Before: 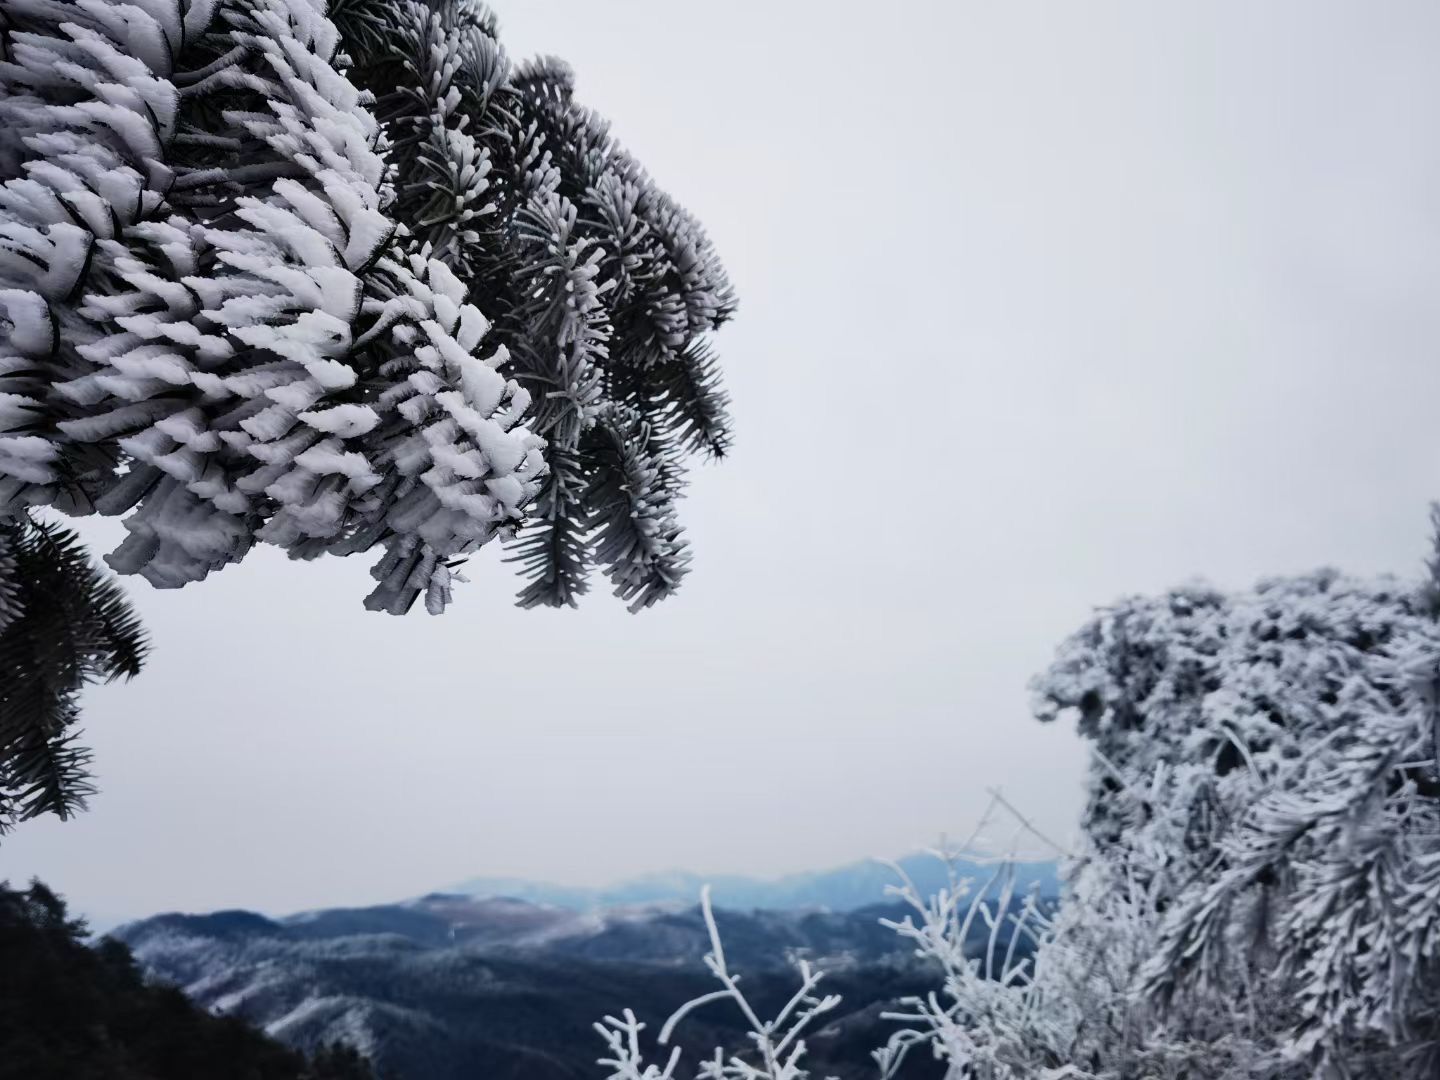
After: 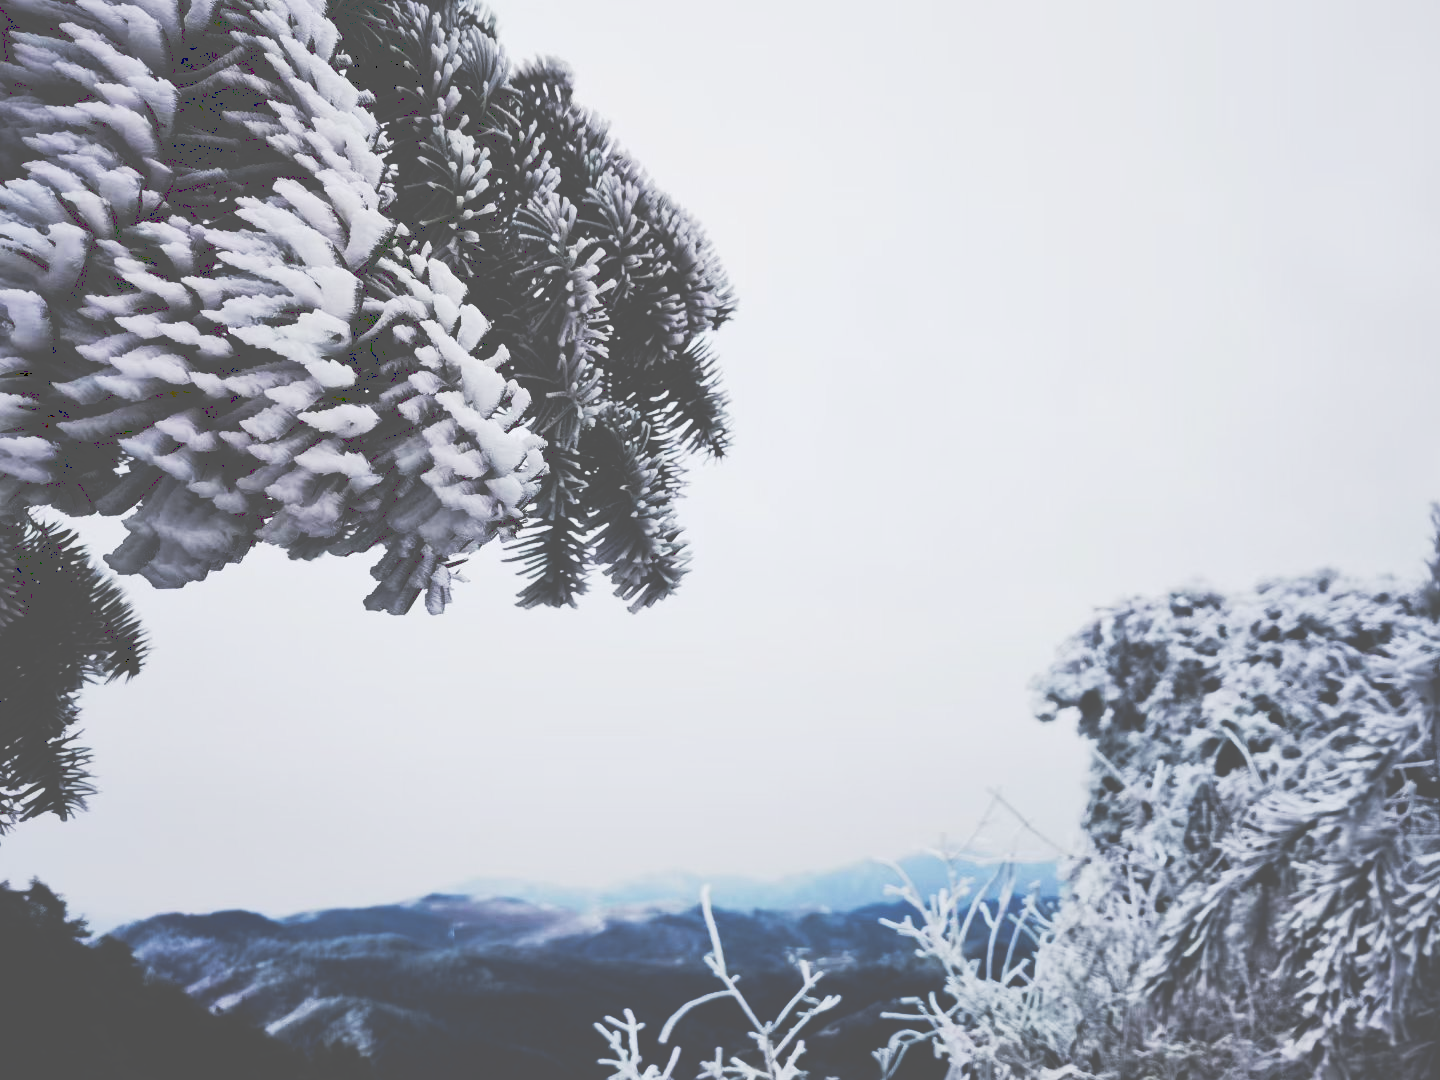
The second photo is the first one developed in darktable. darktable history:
tone curve: curves: ch0 [(0, 0) (0.003, 0.334) (0.011, 0.338) (0.025, 0.338) (0.044, 0.338) (0.069, 0.339) (0.1, 0.342) (0.136, 0.343) (0.177, 0.349) (0.224, 0.36) (0.277, 0.385) (0.335, 0.42) (0.399, 0.465) (0.468, 0.535) (0.543, 0.632) (0.623, 0.73) (0.709, 0.814) (0.801, 0.879) (0.898, 0.935) (1, 1)], preserve colors none
tone equalizer: on, module defaults
